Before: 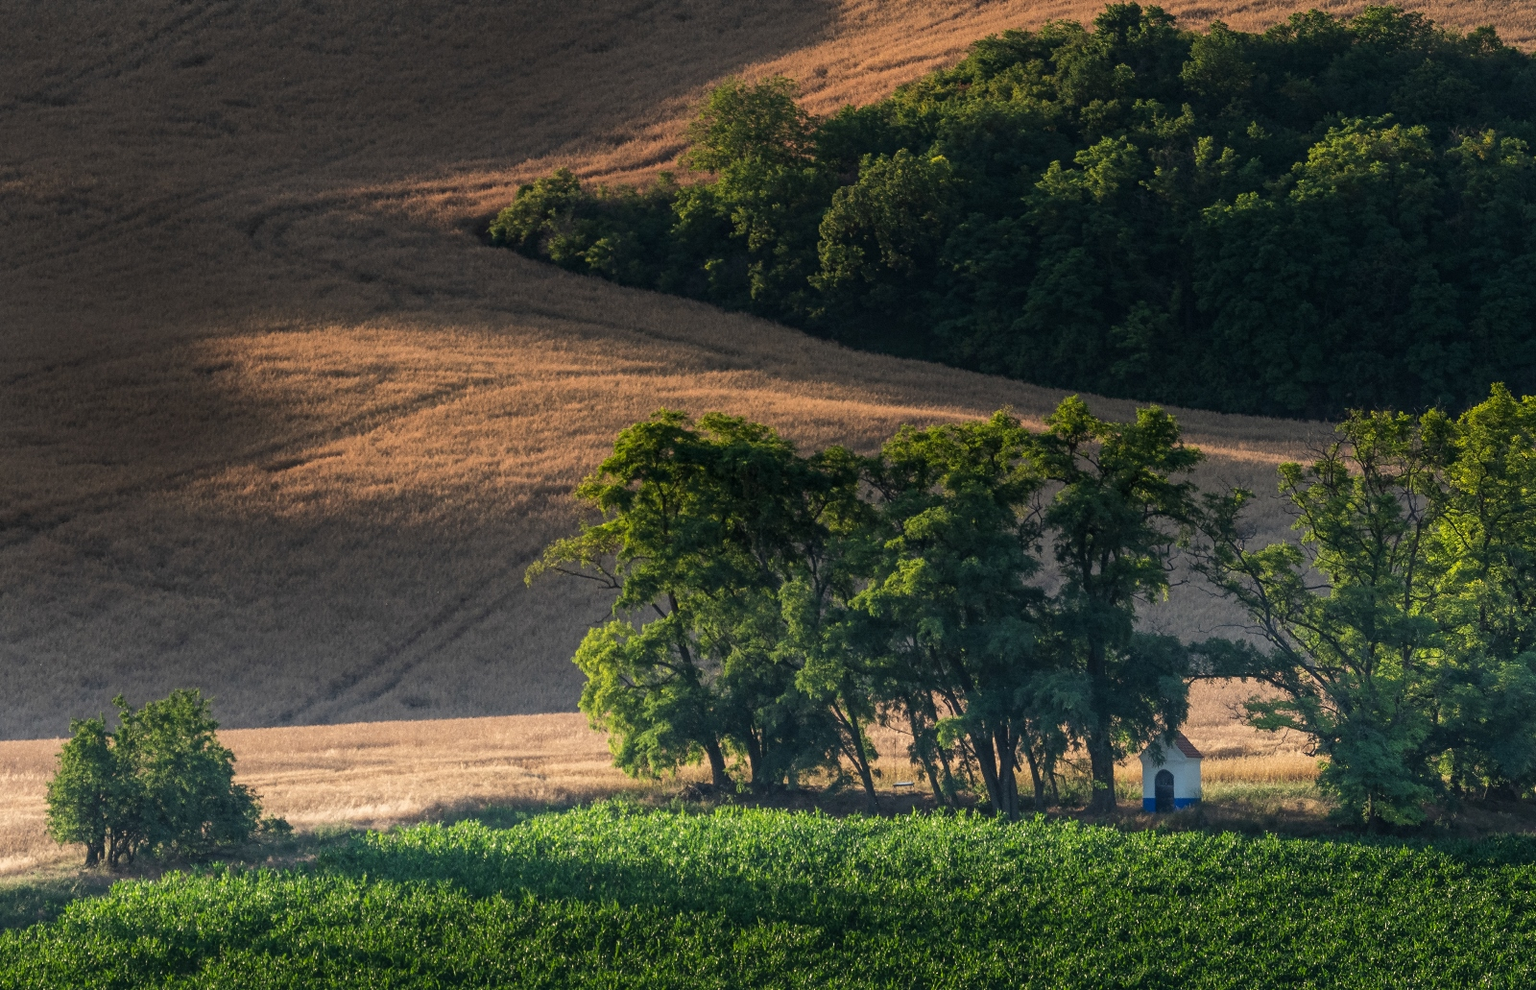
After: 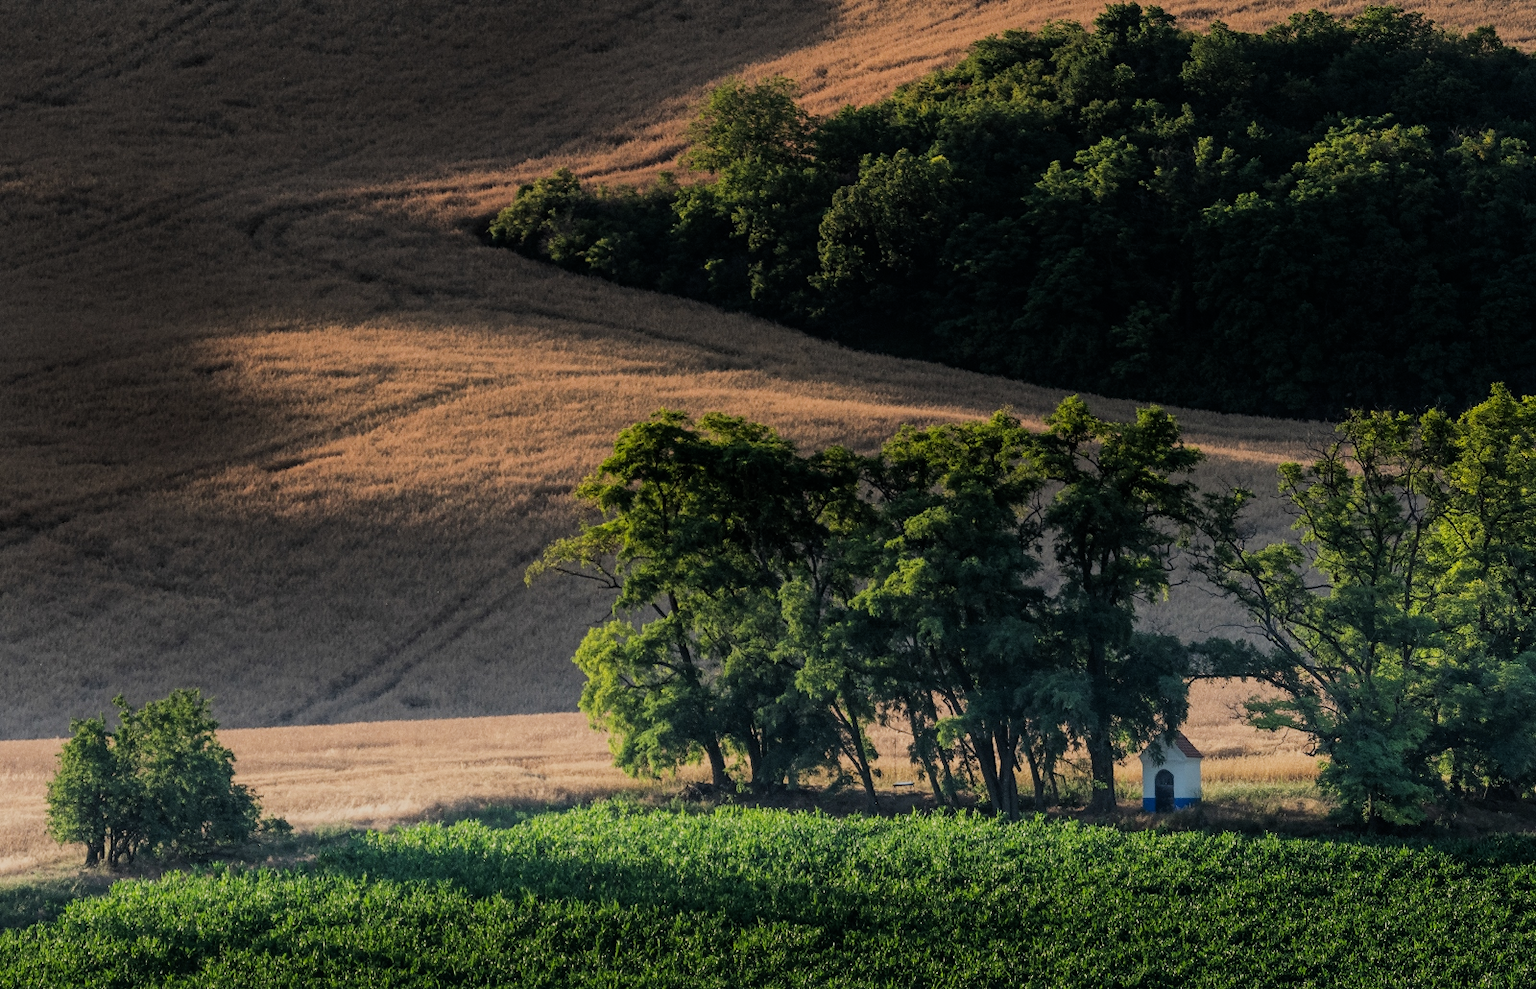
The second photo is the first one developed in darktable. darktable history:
filmic rgb: black relative exposure -7.65 EV, white relative exposure 4.56 EV, threshold 5.97 EV, hardness 3.61, contrast 1.056, enable highlight reconstruction true
